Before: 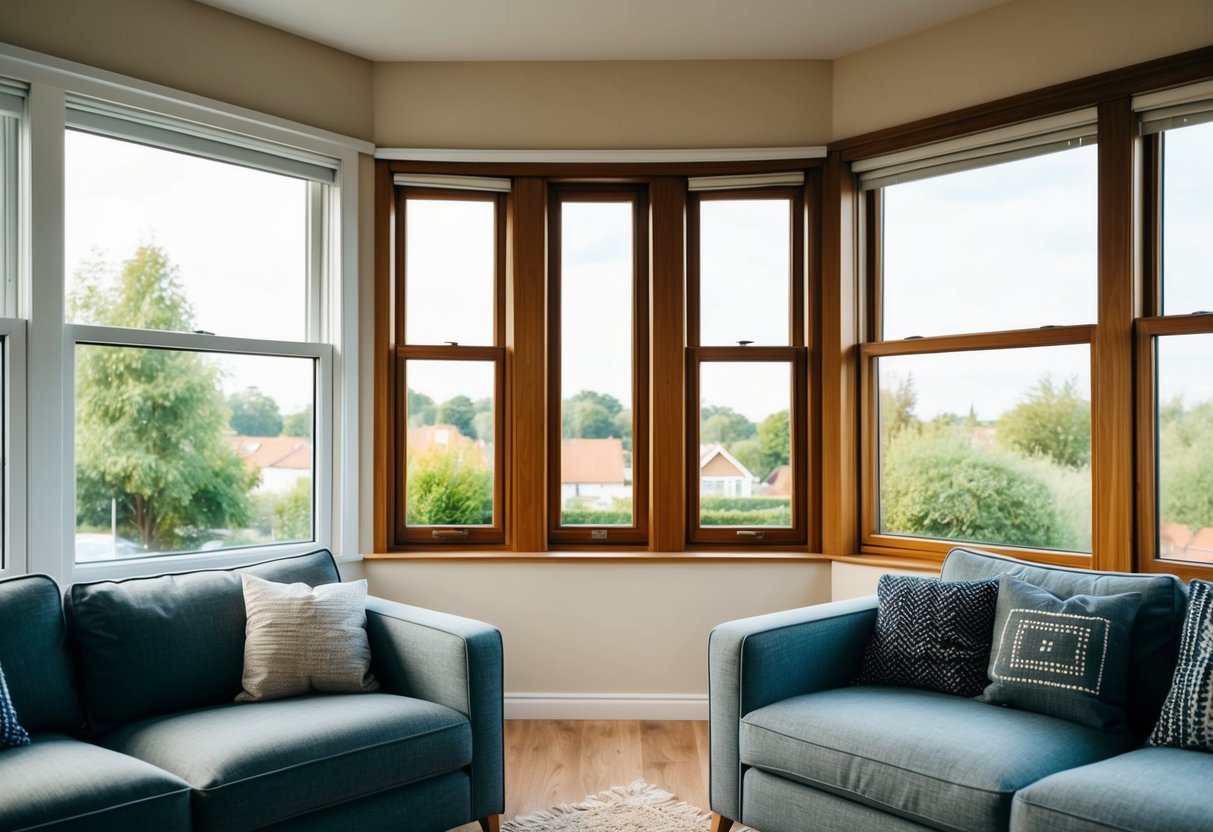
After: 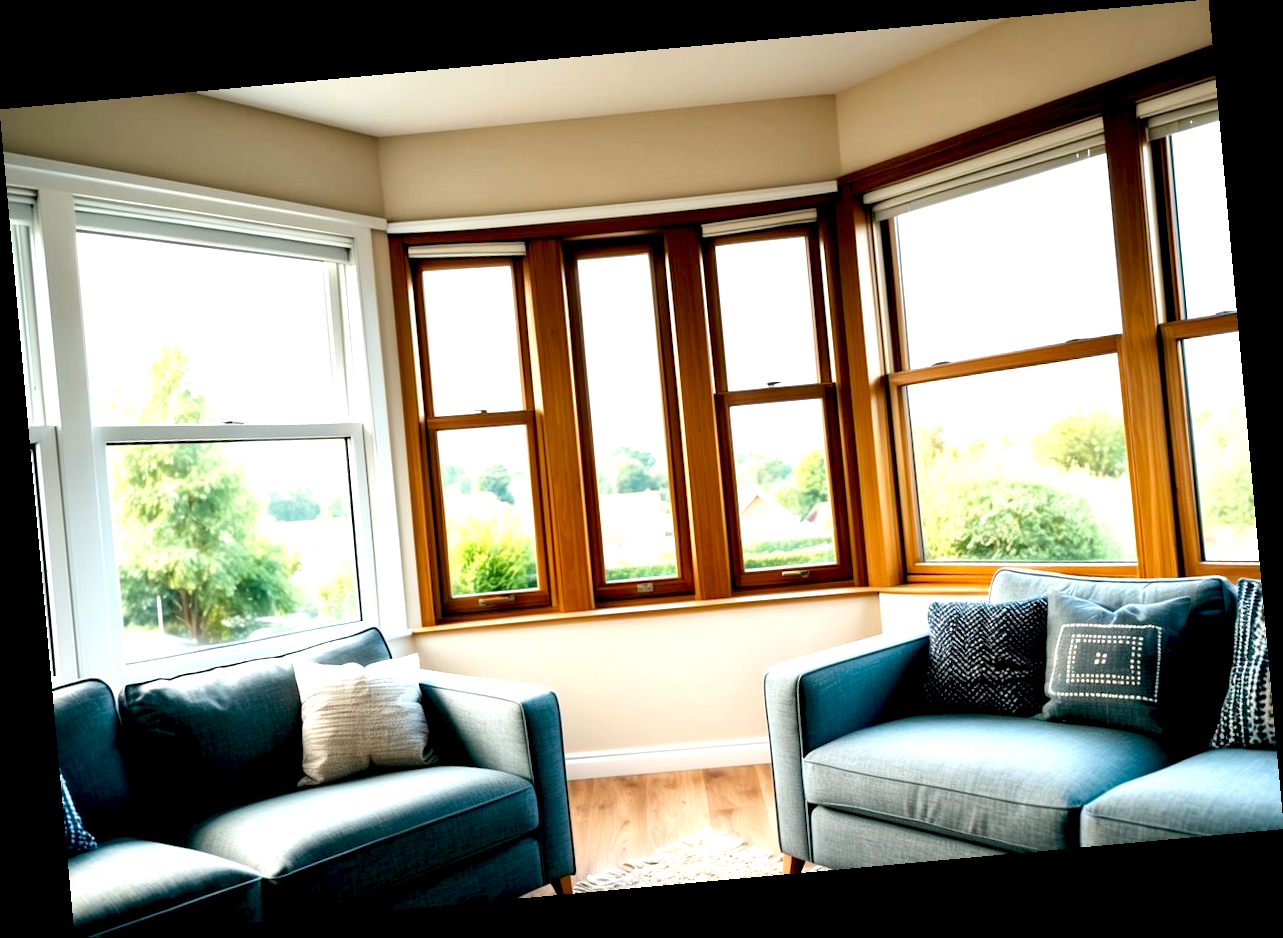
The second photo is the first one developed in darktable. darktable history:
rotate and perspective: rotation -5.2°, automatic cropping off
exposure: black level correction 0.011, exposure 1.088 EV, compensate exposure bias true, compensate highlight preservation false
